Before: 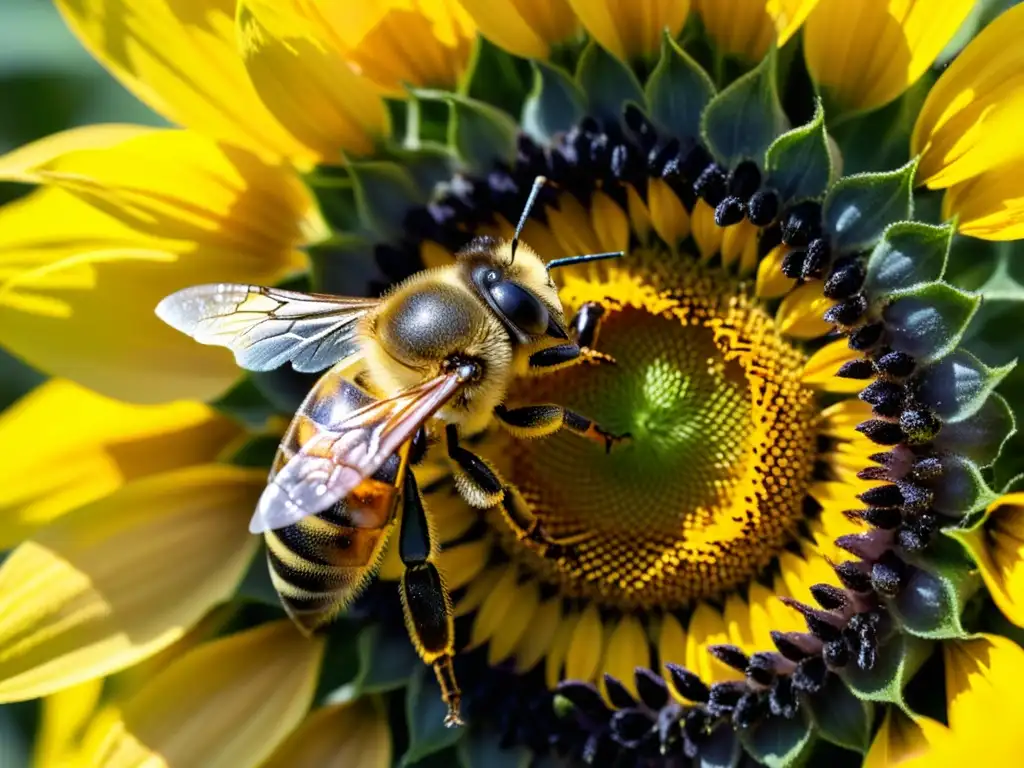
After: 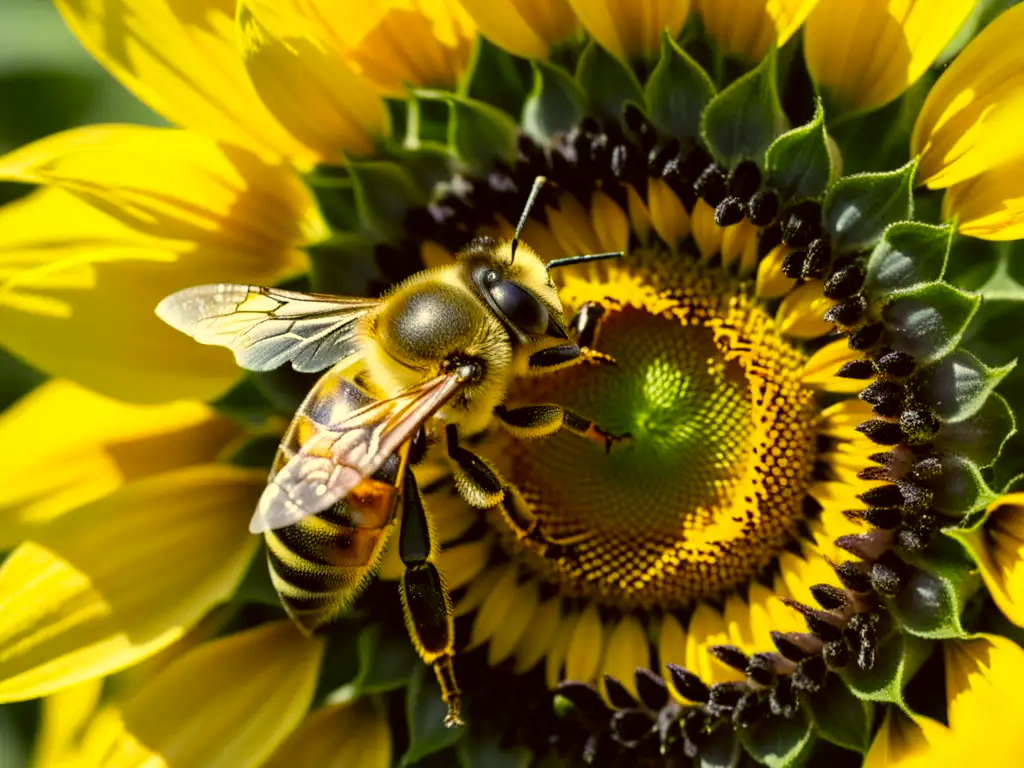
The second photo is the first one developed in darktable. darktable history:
color zones: curves: ch0 [(0.25, 0.5) (0.428, 0.473) (0.75, 0.5)]; ch1 [(0.243, 0.479) (0.398, 0.452) (0.75, 0.5)]
color correction: highlights a* 0.124, highlights b* 29.42, shadows a* -0.268, shadows b* 21.06
